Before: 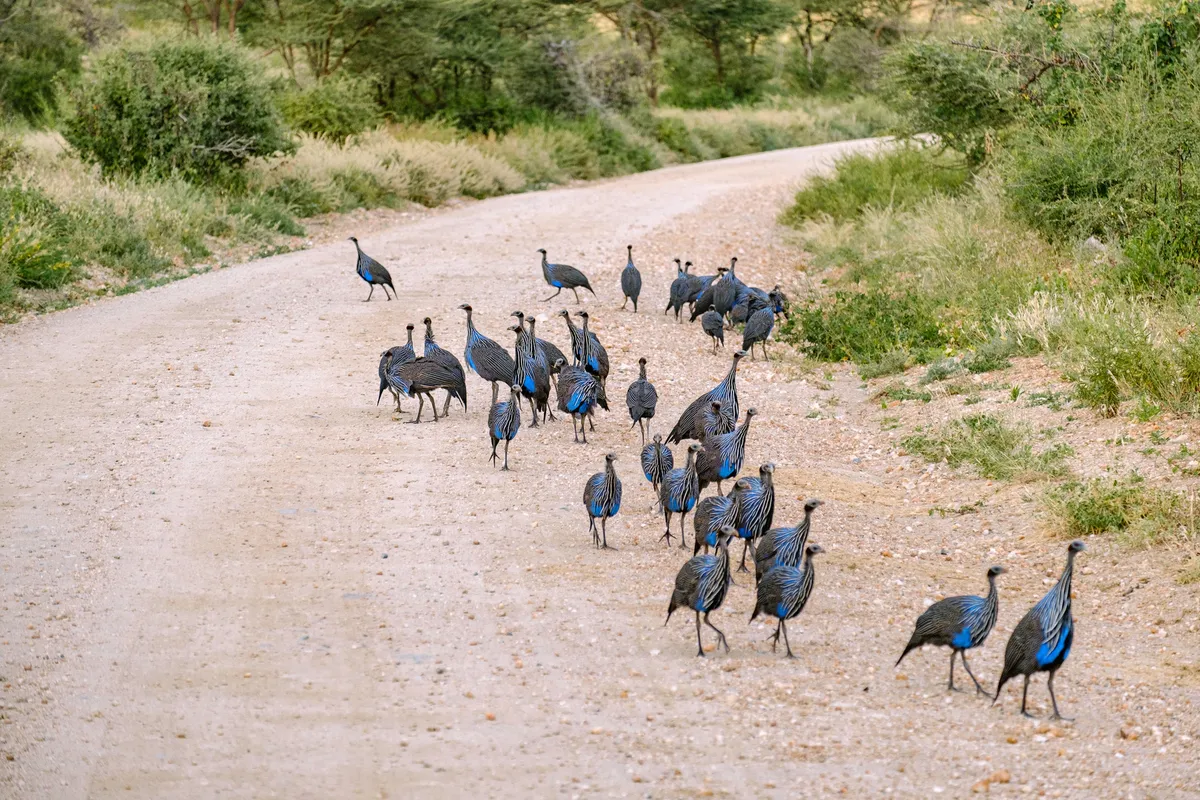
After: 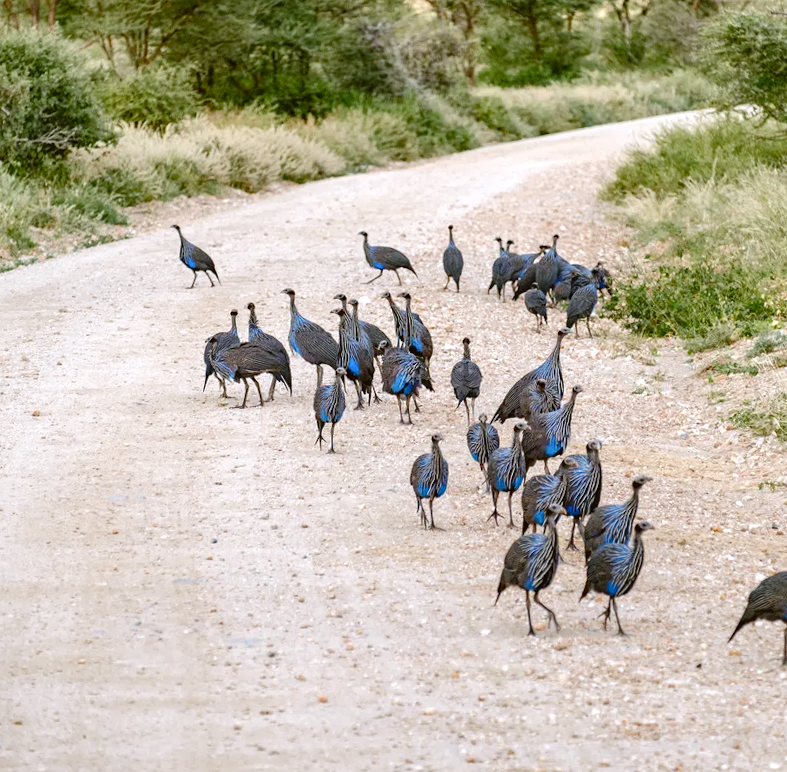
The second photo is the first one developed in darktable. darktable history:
crop and rotate: left 13.409%, right 19.924%
color correction: highlights a* -2.73, highlights b* -2.09, shadows a* 2.41, shadows b* 2.73
tone equalizer: on, module defaults
color balance rgb: shadows lift › luminance -10%, shadows lift › chroma 1%, shadows lift › hue 113°, power › luminance -15%, highlights gain › chroma 0.2%, highlights gain › hue 333°, global offset › luminance 0.5%, perceptual saturation grading › global saturation 20%, perceptual saturation grading › highlights -50%, perceptual saturation grading › shadows 25%, contrast -10%
rotate and perspective: rotation -1.32°, lens shift (horizontal) -0.031, crop left 0.015, crop right 0.985, crop top 0.047, crop bottom 0.982
exposure: black level correction 0.001, exposure 0.5 EV, compensate exposure bias true, compensate highlight preservation false
